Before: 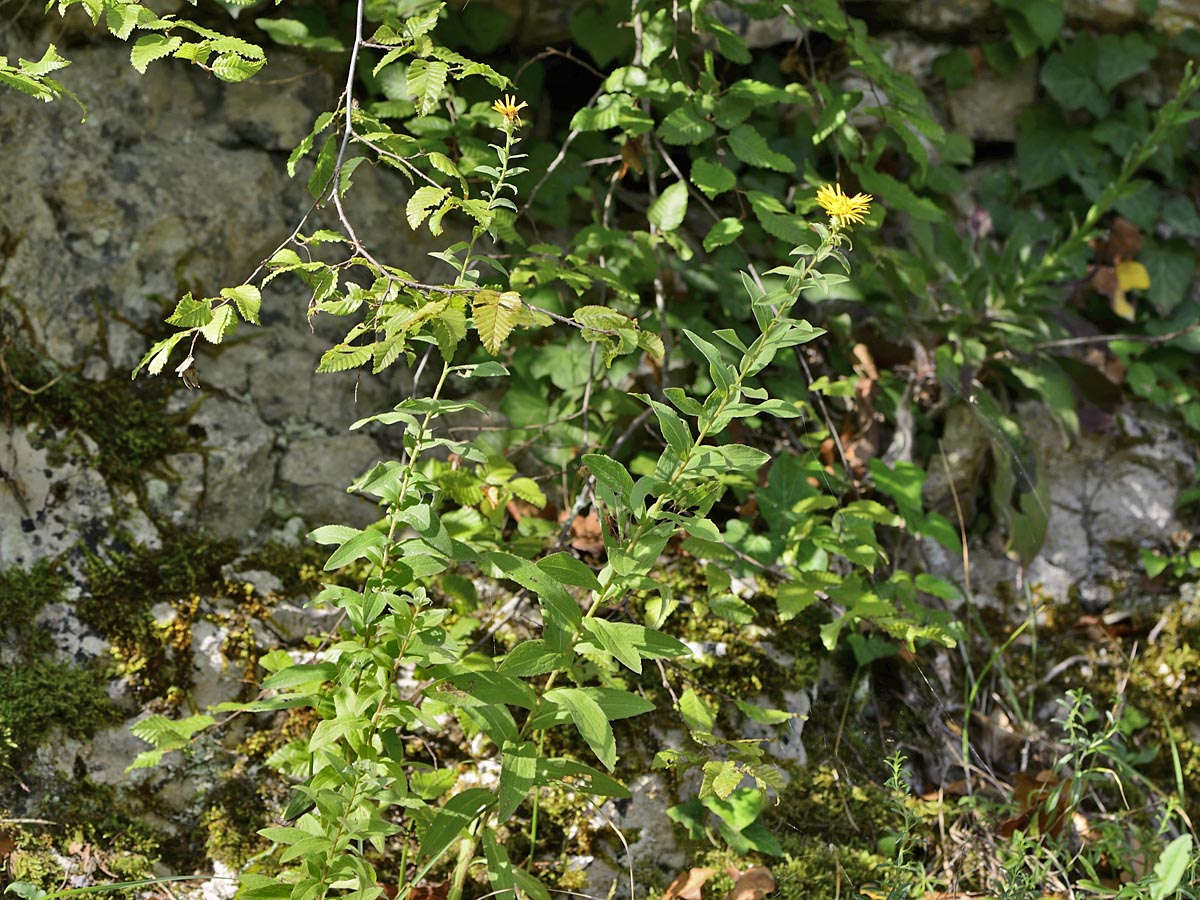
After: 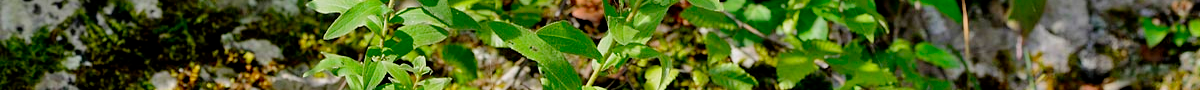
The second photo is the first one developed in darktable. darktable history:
tone equalizer: -8 EV 0.25 EV, -7 EV 0.417 EV, -6 EV 0.417 EV, -5 EV 0.25 EV, -3 EV -0.25 EV, -2 EV -0.417 EV, -1 EV -0.417 EV, +0 EV -0.25 EV, edges refinement/feathering 500, mask exposure compensation -1.57 EV, preserve details guided filter
crop and rotate: top 59.084%, bottom 30.916%
filmic rgb: black relative exposure -6.3 EV, white relative exposure 2.8 EV, threshold 3 EV, target black luminance 0%, hardness 4.6, latitude 67.35%, contrast 1.292, shadows ↔ highlights balance -3.5%, preserve chrominance no, color science v4 (2020), contrast in shadows soft, enable highlight reconstruction true
